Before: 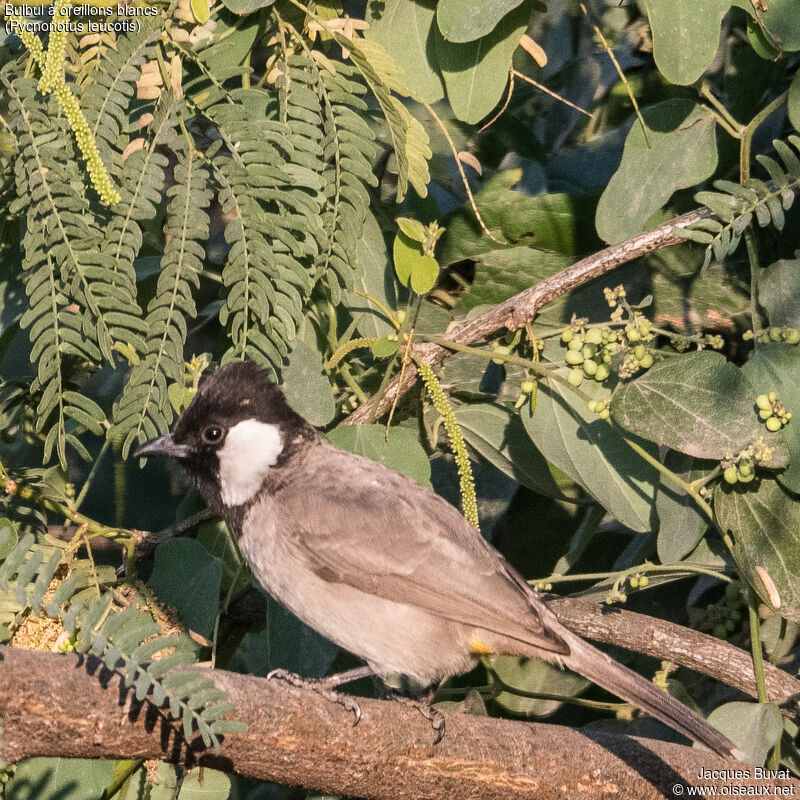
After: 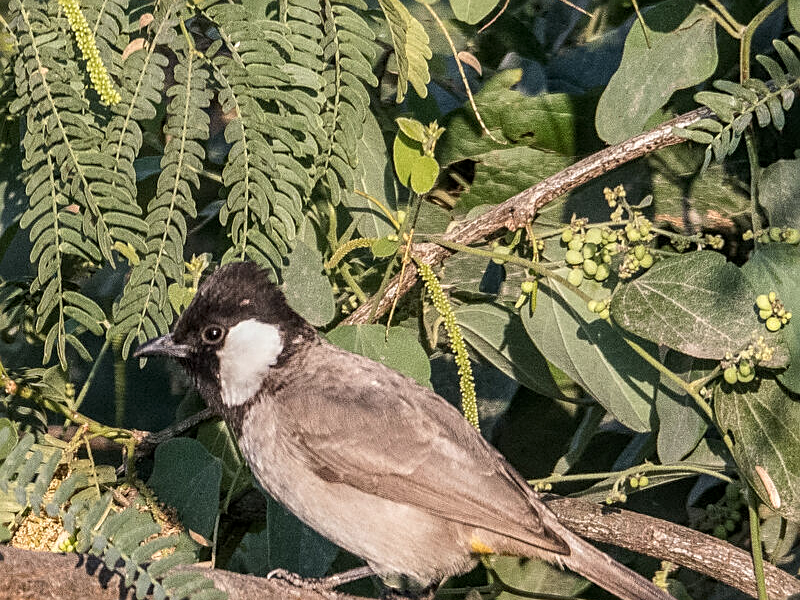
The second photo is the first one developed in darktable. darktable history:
white balance: red 0.978, blue 0.999
local contrast: on, module defaults
crop and rotate: top 12.5%, bottom 12.5%
sharpen: on, module defaults
